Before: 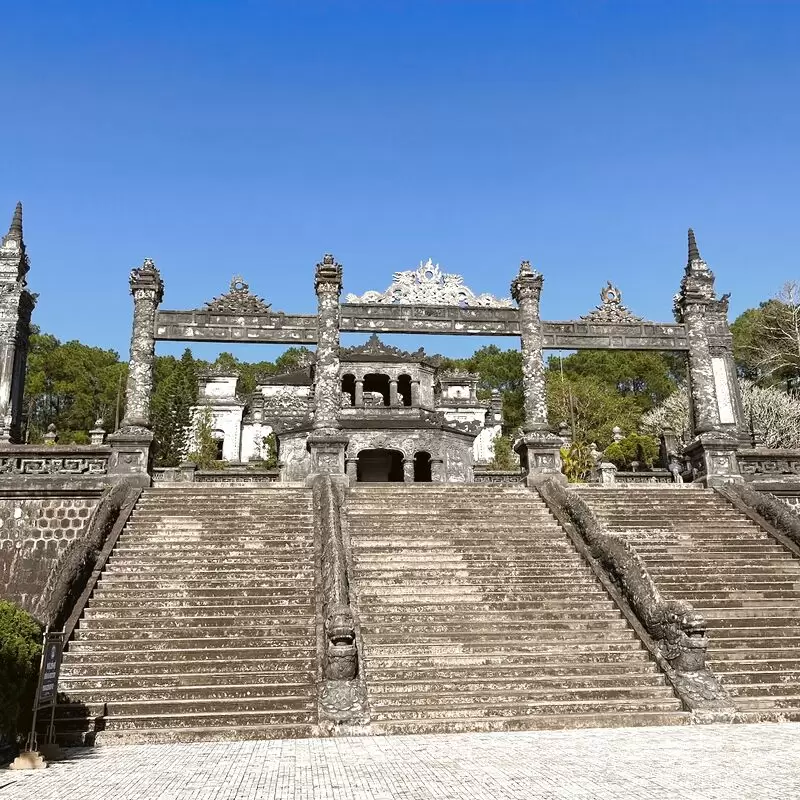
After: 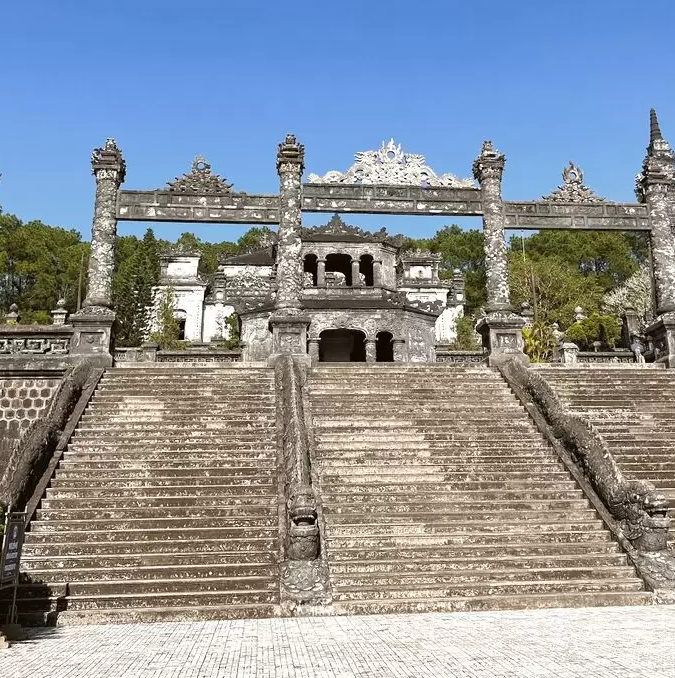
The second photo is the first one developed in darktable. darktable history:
crop and rotate: left 4.845%, top 15.233%, right 10.678%
